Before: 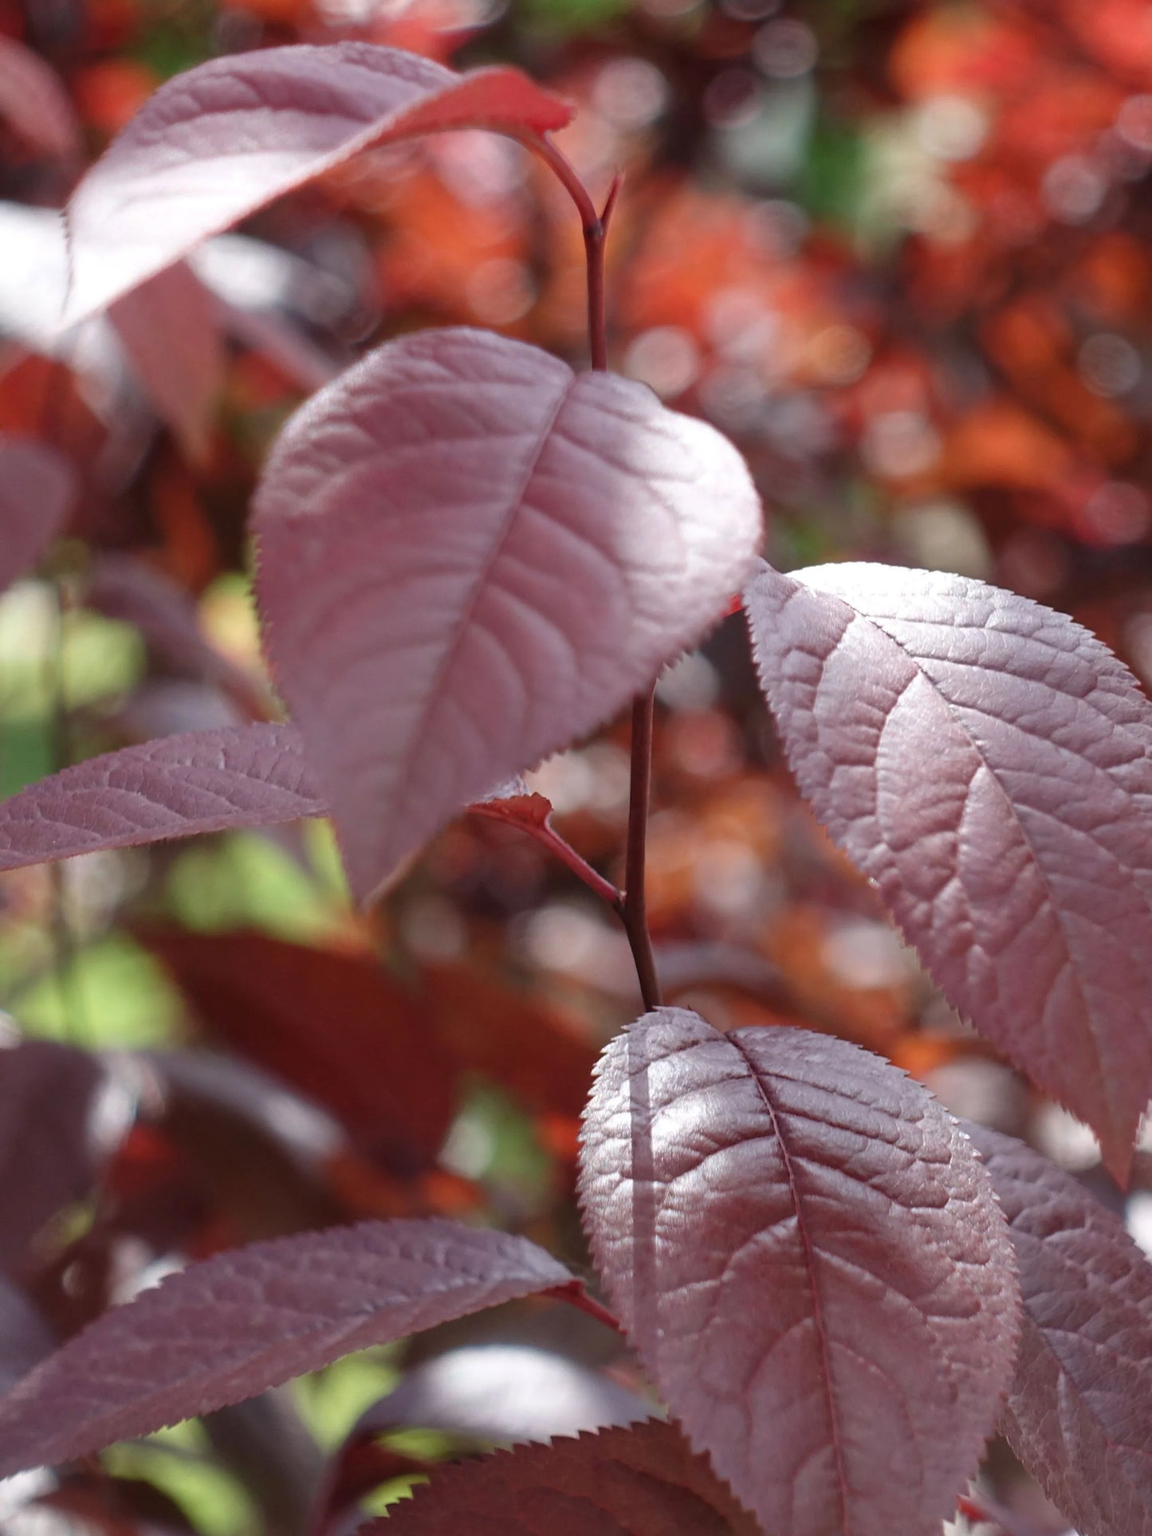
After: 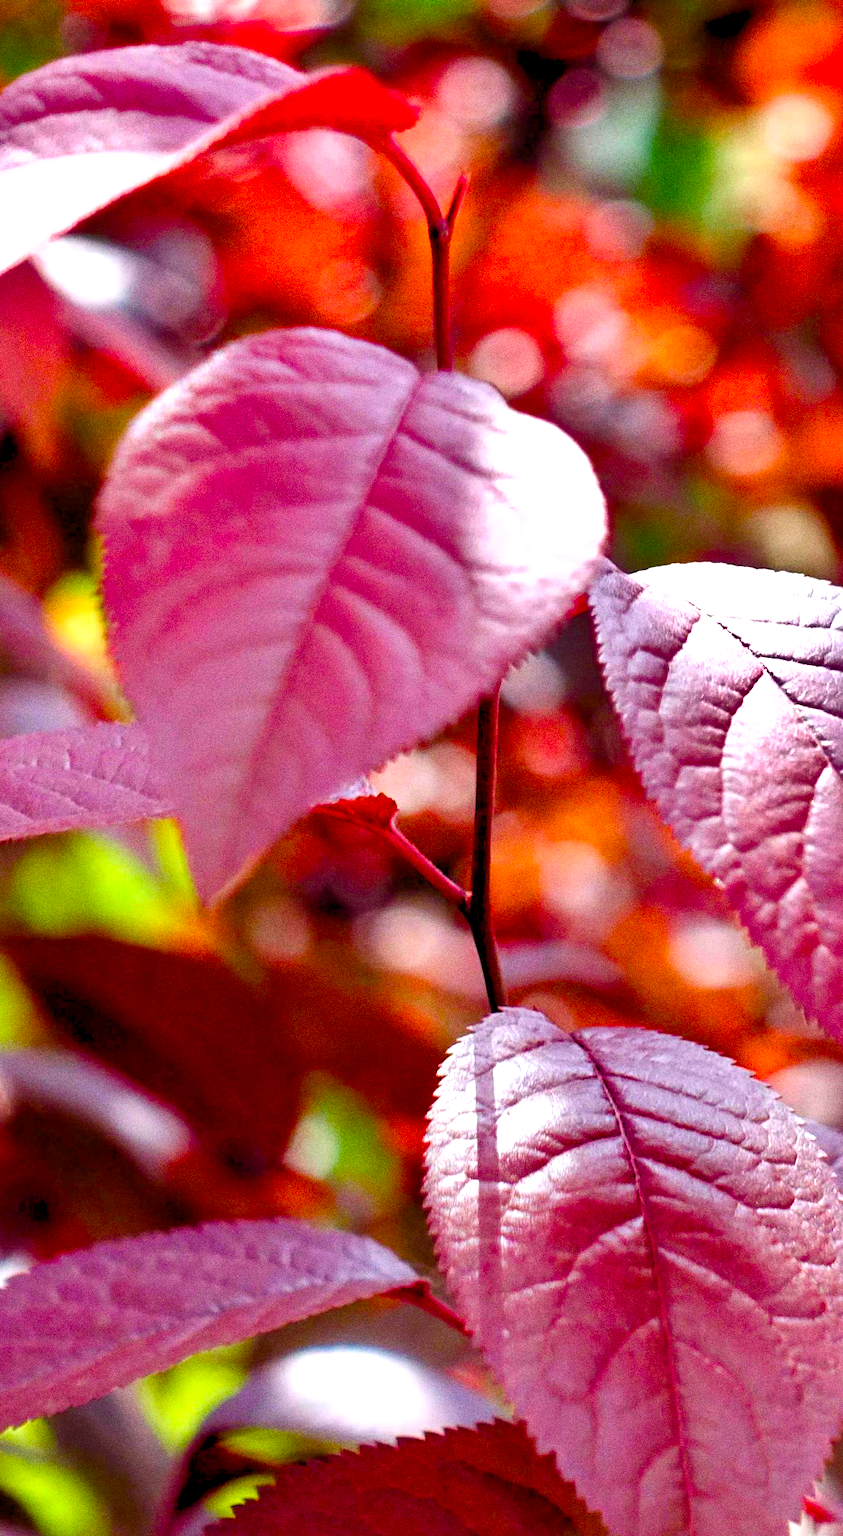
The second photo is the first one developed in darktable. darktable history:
contrast brightness saturation: contrast 0.04, saturation 0.16
color balance rgb: linear chroma grading › global chroma 25%, perceptual saturation grading › global saturation 45%, perceptual saturation grading › highlights -50%, perceptual saturation grading › shadows 30%, perceptual brilliance grading › global brilliance 18%, global vibrance 40%
crop: left 13.443%, right 13.31%
shadows and highlights: shadows 20.91, highlights -82.73, soften with gaussian
rgb levels: levels [[0.013, 0.434, 0.89], [0, 0.5, 1], [0, 0.5, 1]]
grain: coarseness 0.09 ISO, strength 40%
